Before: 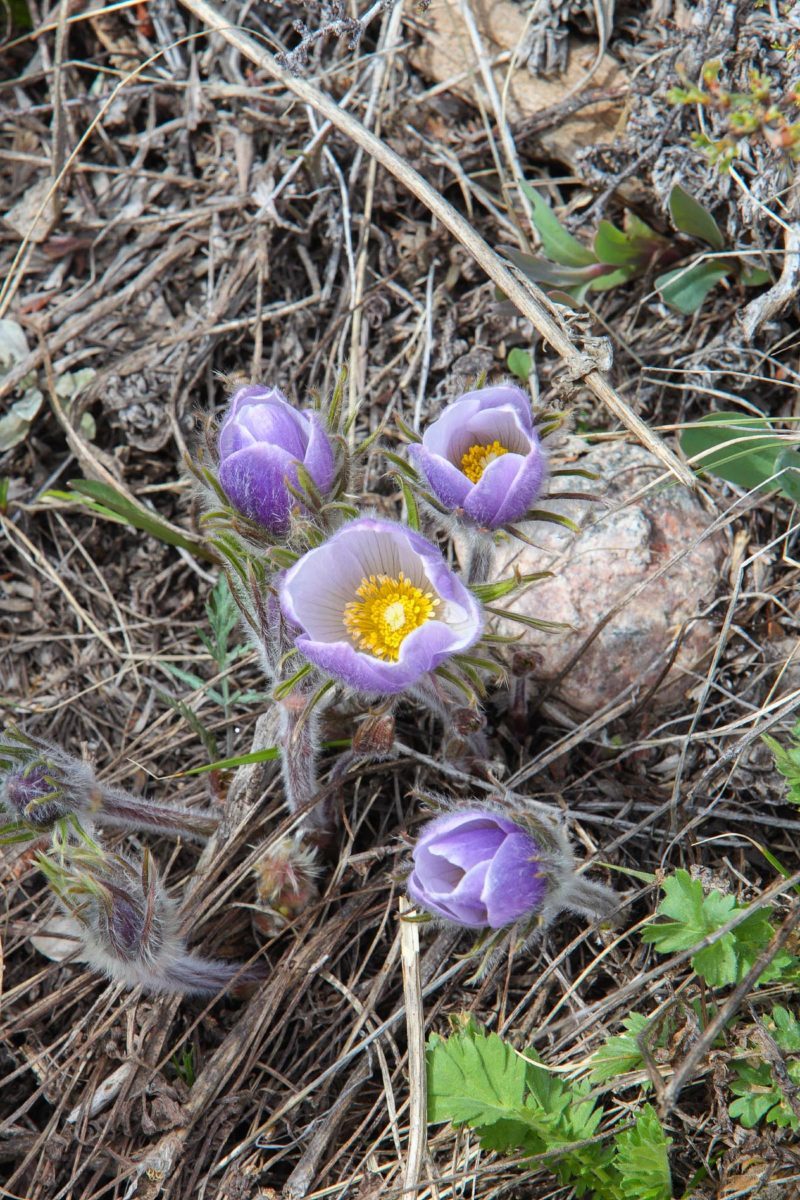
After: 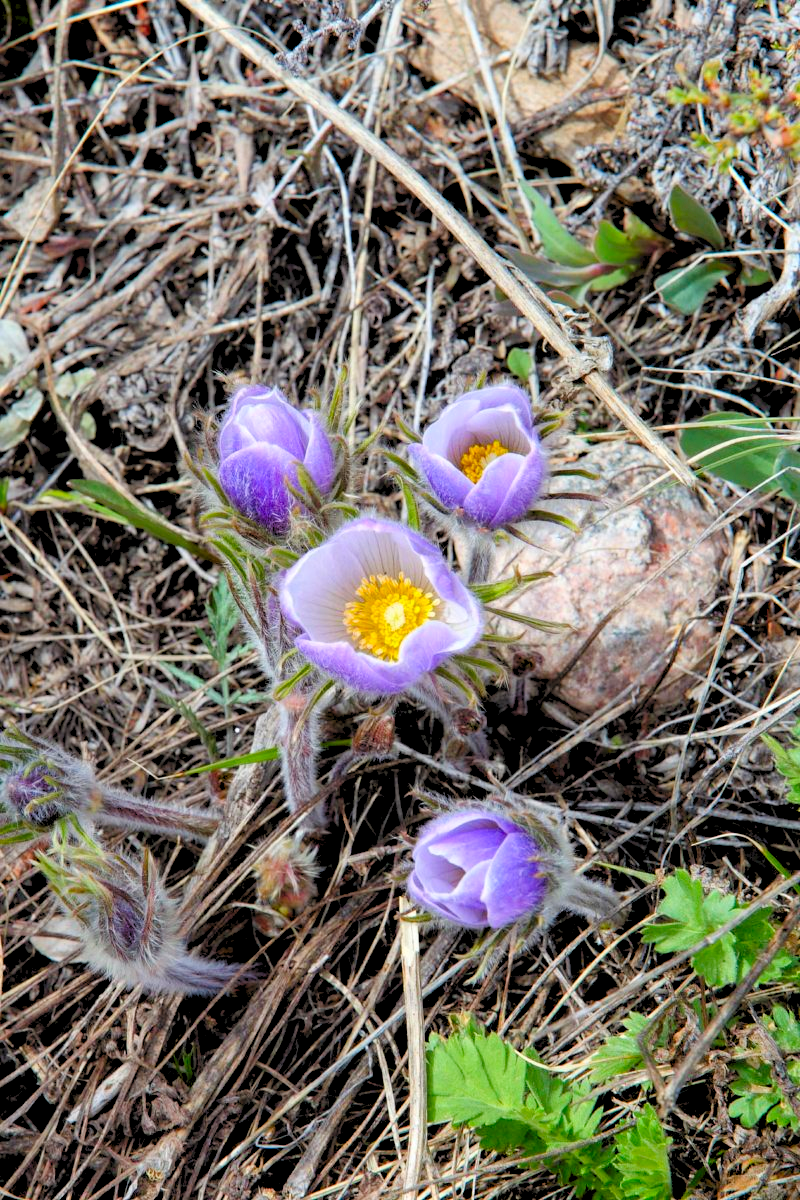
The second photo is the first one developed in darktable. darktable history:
levels: levels [0.093, 0.434, 0.988]
contrast brightness saturation: contrast 0.07, brightness -0.14, saturation 0.11
